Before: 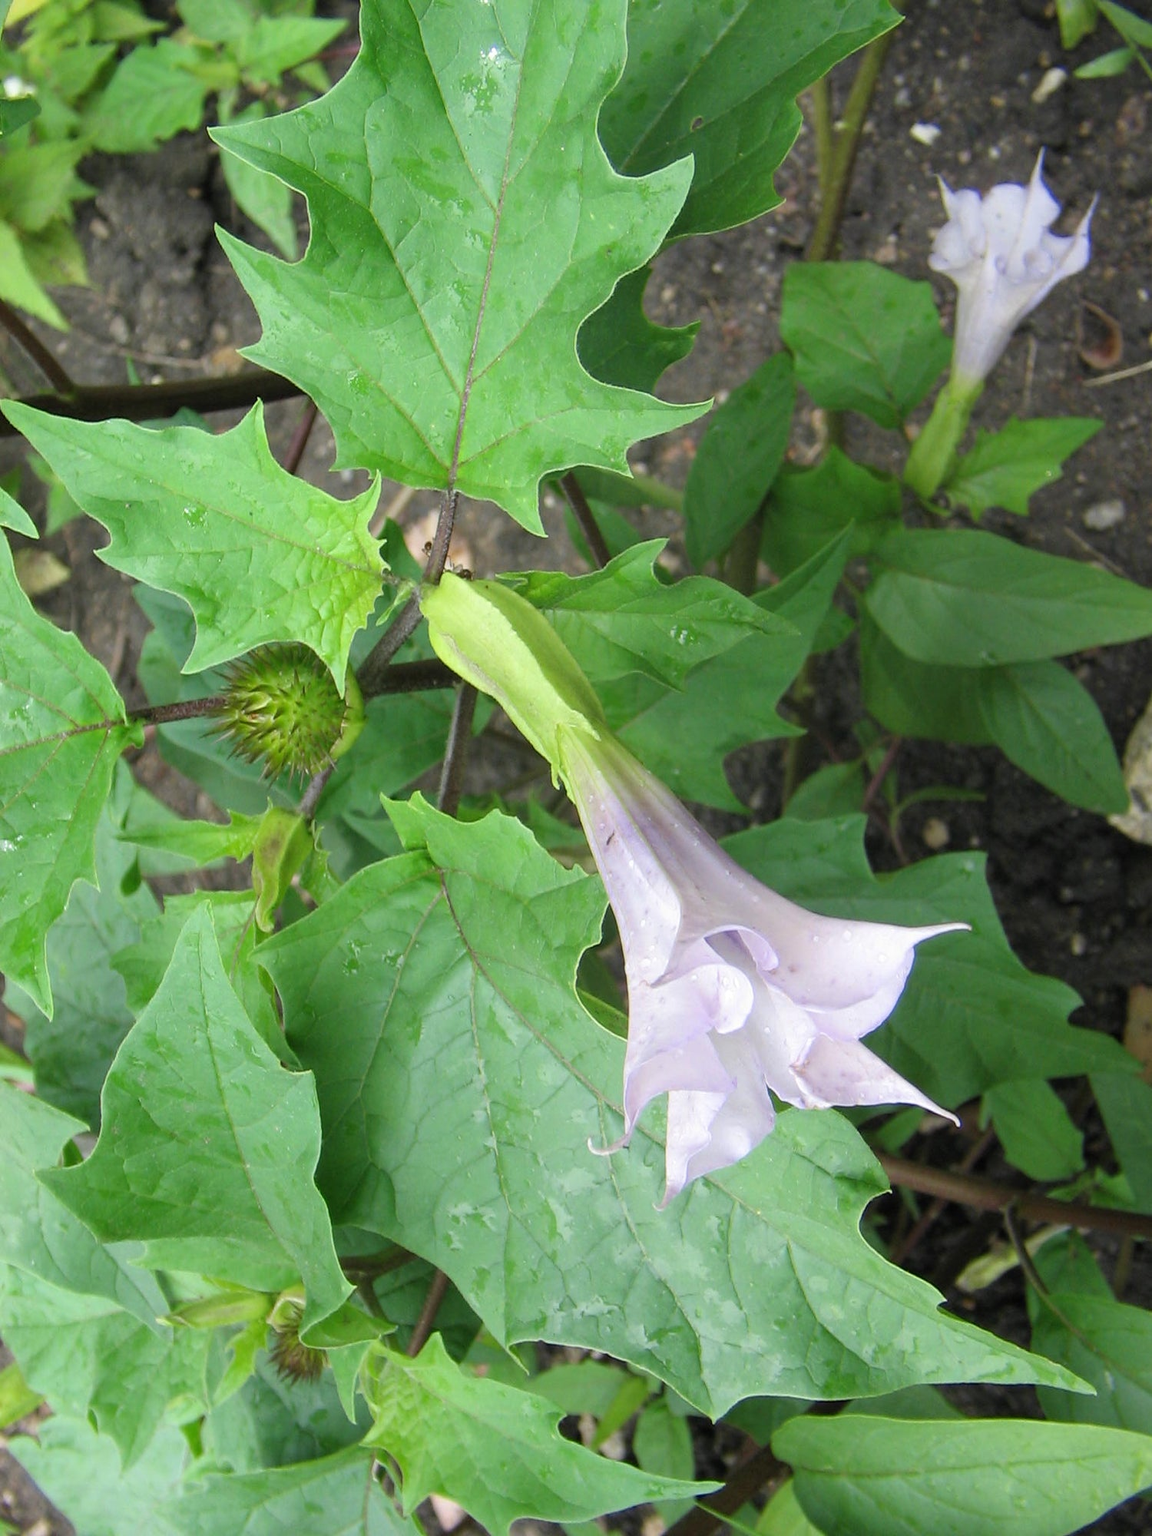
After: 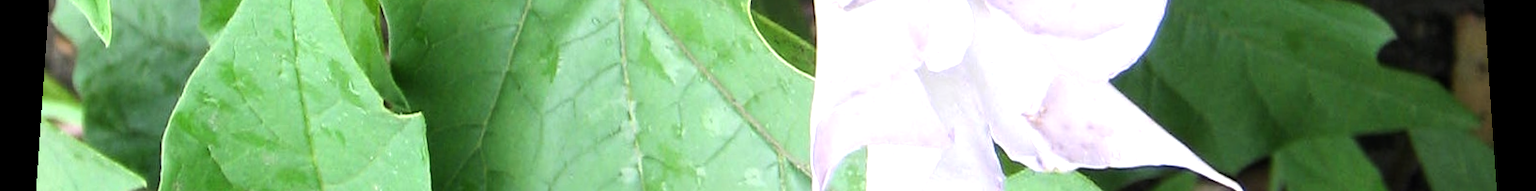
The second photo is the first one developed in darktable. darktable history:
crop and rotate: top 59.084%, bottom 30.916%
rotate and perspective: rotation 0.128°, lens shift (vertical) -0.181, lens shift (horizontal) -0.044, shear 0.001, automatic cropping off
tone equalizer: -8 EV -0.75 EV, -7 EV -0.7 EV, -6 EV -0.6 EV, -5 EV -0.4 EV, -3 EV 0.4 EV, -2 EV 0.6 EV, -1 EV 0.7 EV, +0 EV 0.75 EV, edges refinement/feathering 500, mask exposure compensation -1.57 EV, preserve details no
